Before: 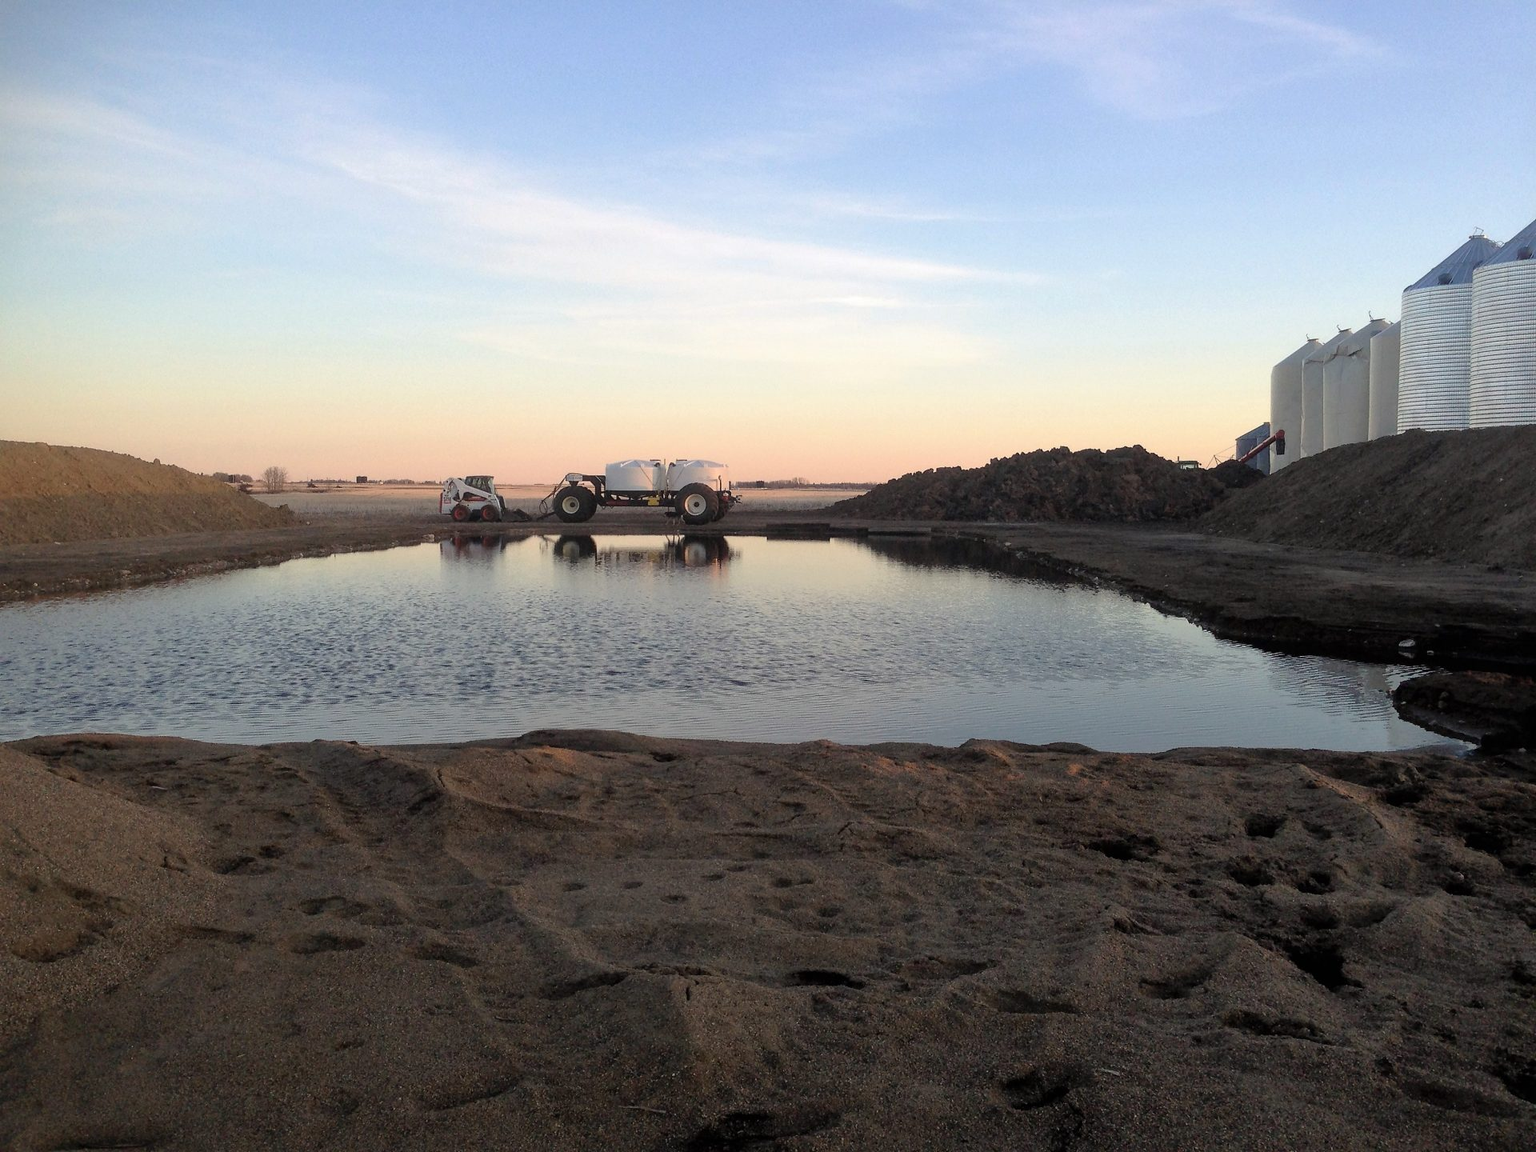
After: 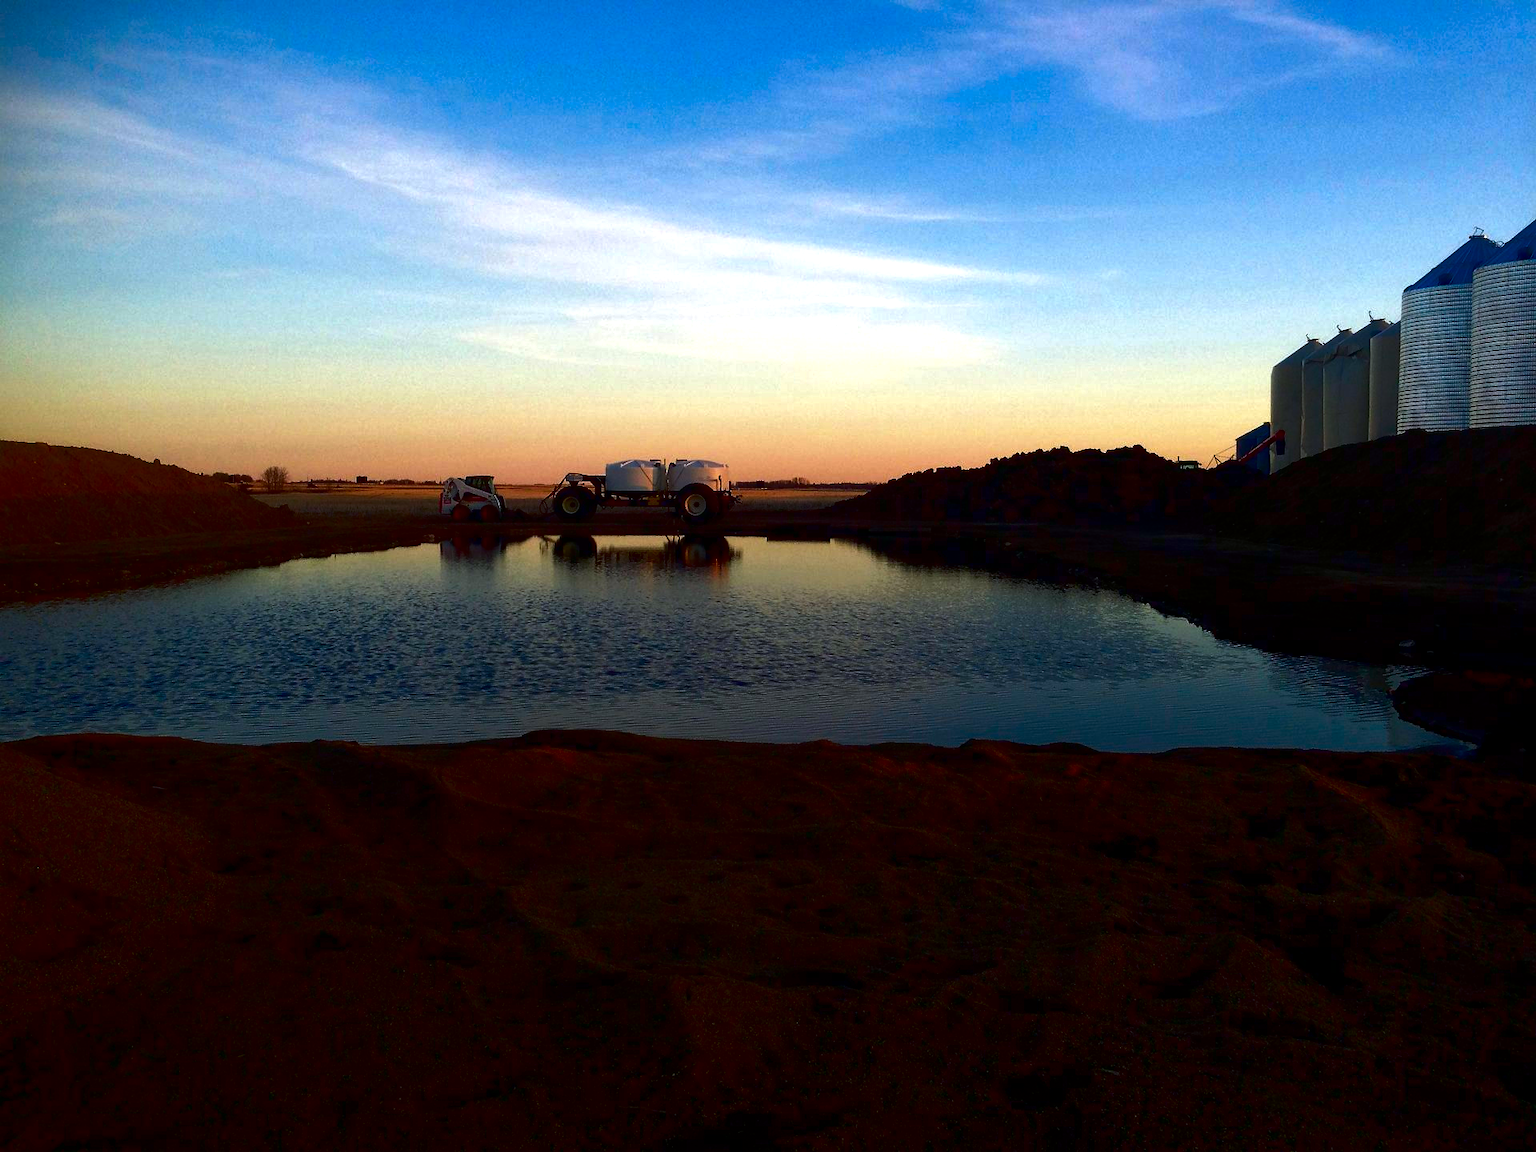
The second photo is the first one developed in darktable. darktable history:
white balance: red 0.982, blue 1.018
exposure: exposure 0.178 EV, compensate exposure bias true, compensate highlight preservation false
contrast brightness saturation: brightness -1, saturation 1
